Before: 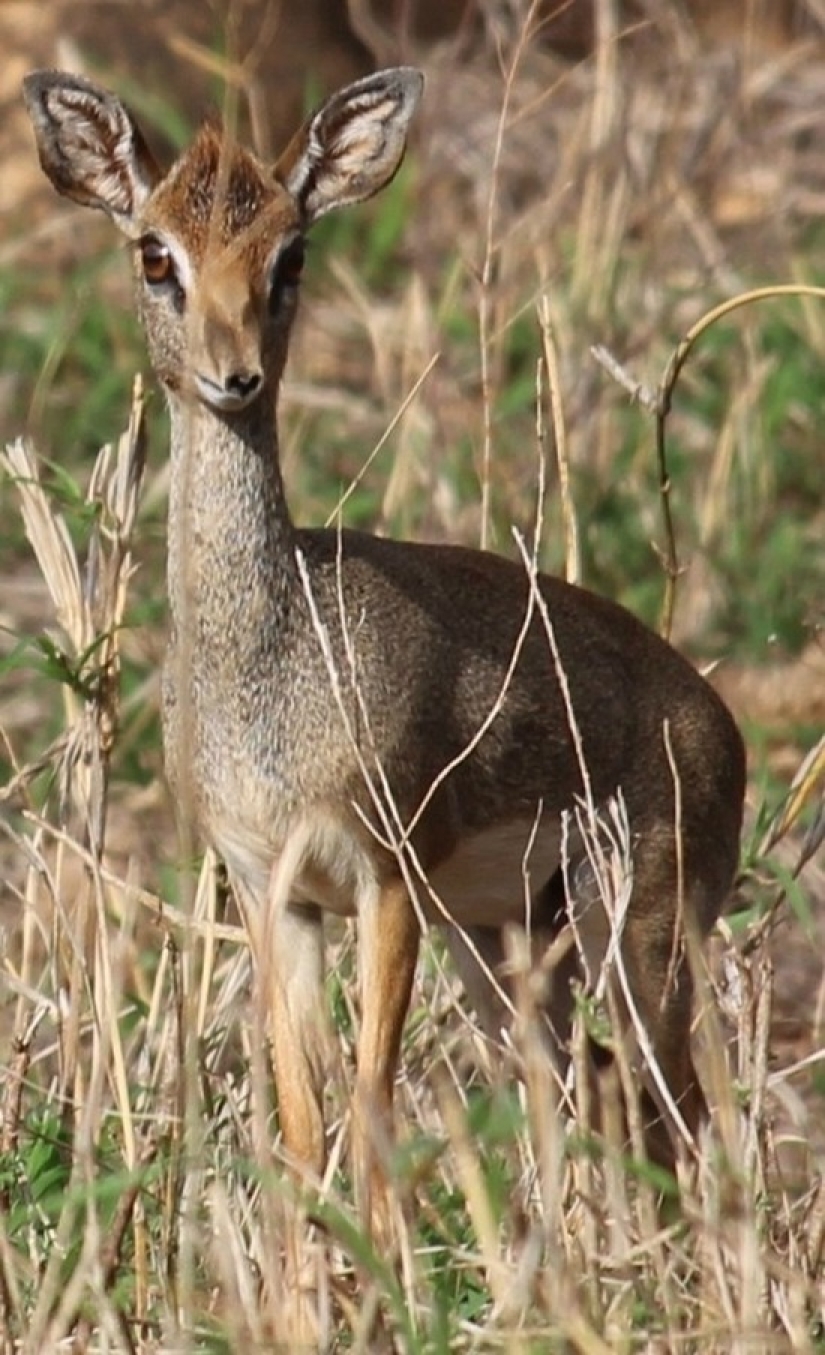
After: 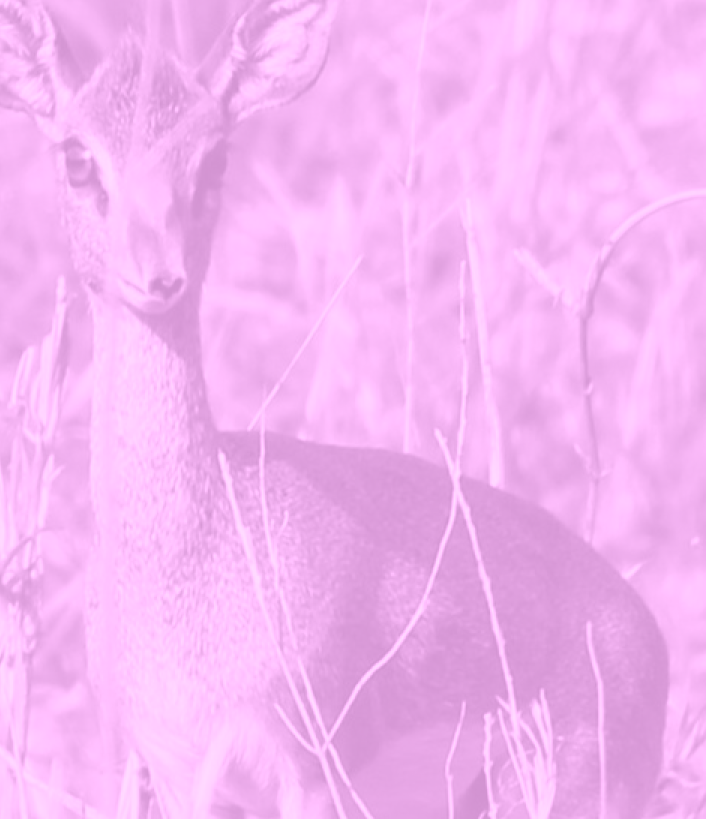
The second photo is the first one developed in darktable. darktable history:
exposure: exposure -0.36 EV, compensate highlight preservation false
crop and rotate: left 9.345%, top 7.22%, right 4.982%, bottom 32.331%
colorize: hue 331.2°, saturation 75%, source mix 30.28%, lightness 70.52%, version 1
